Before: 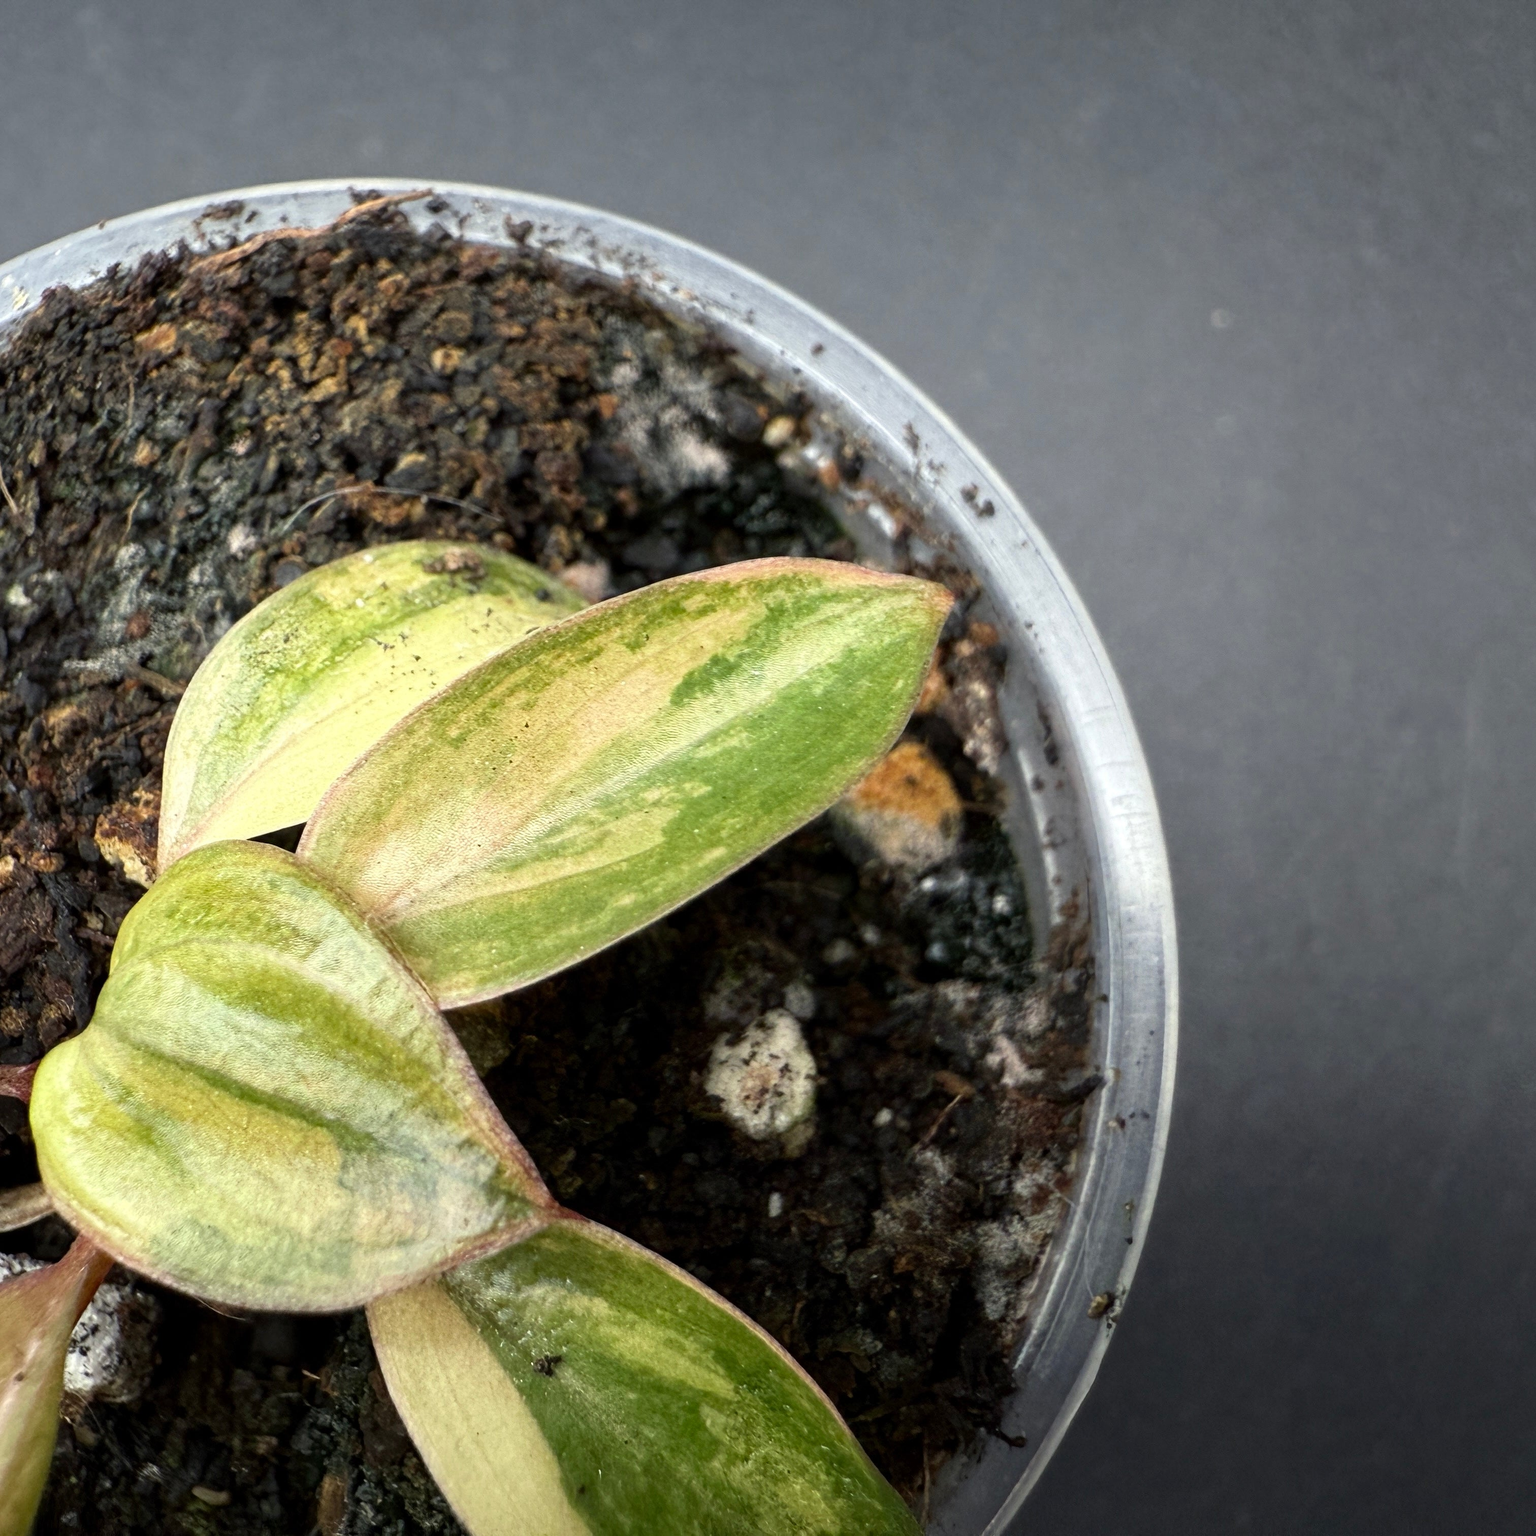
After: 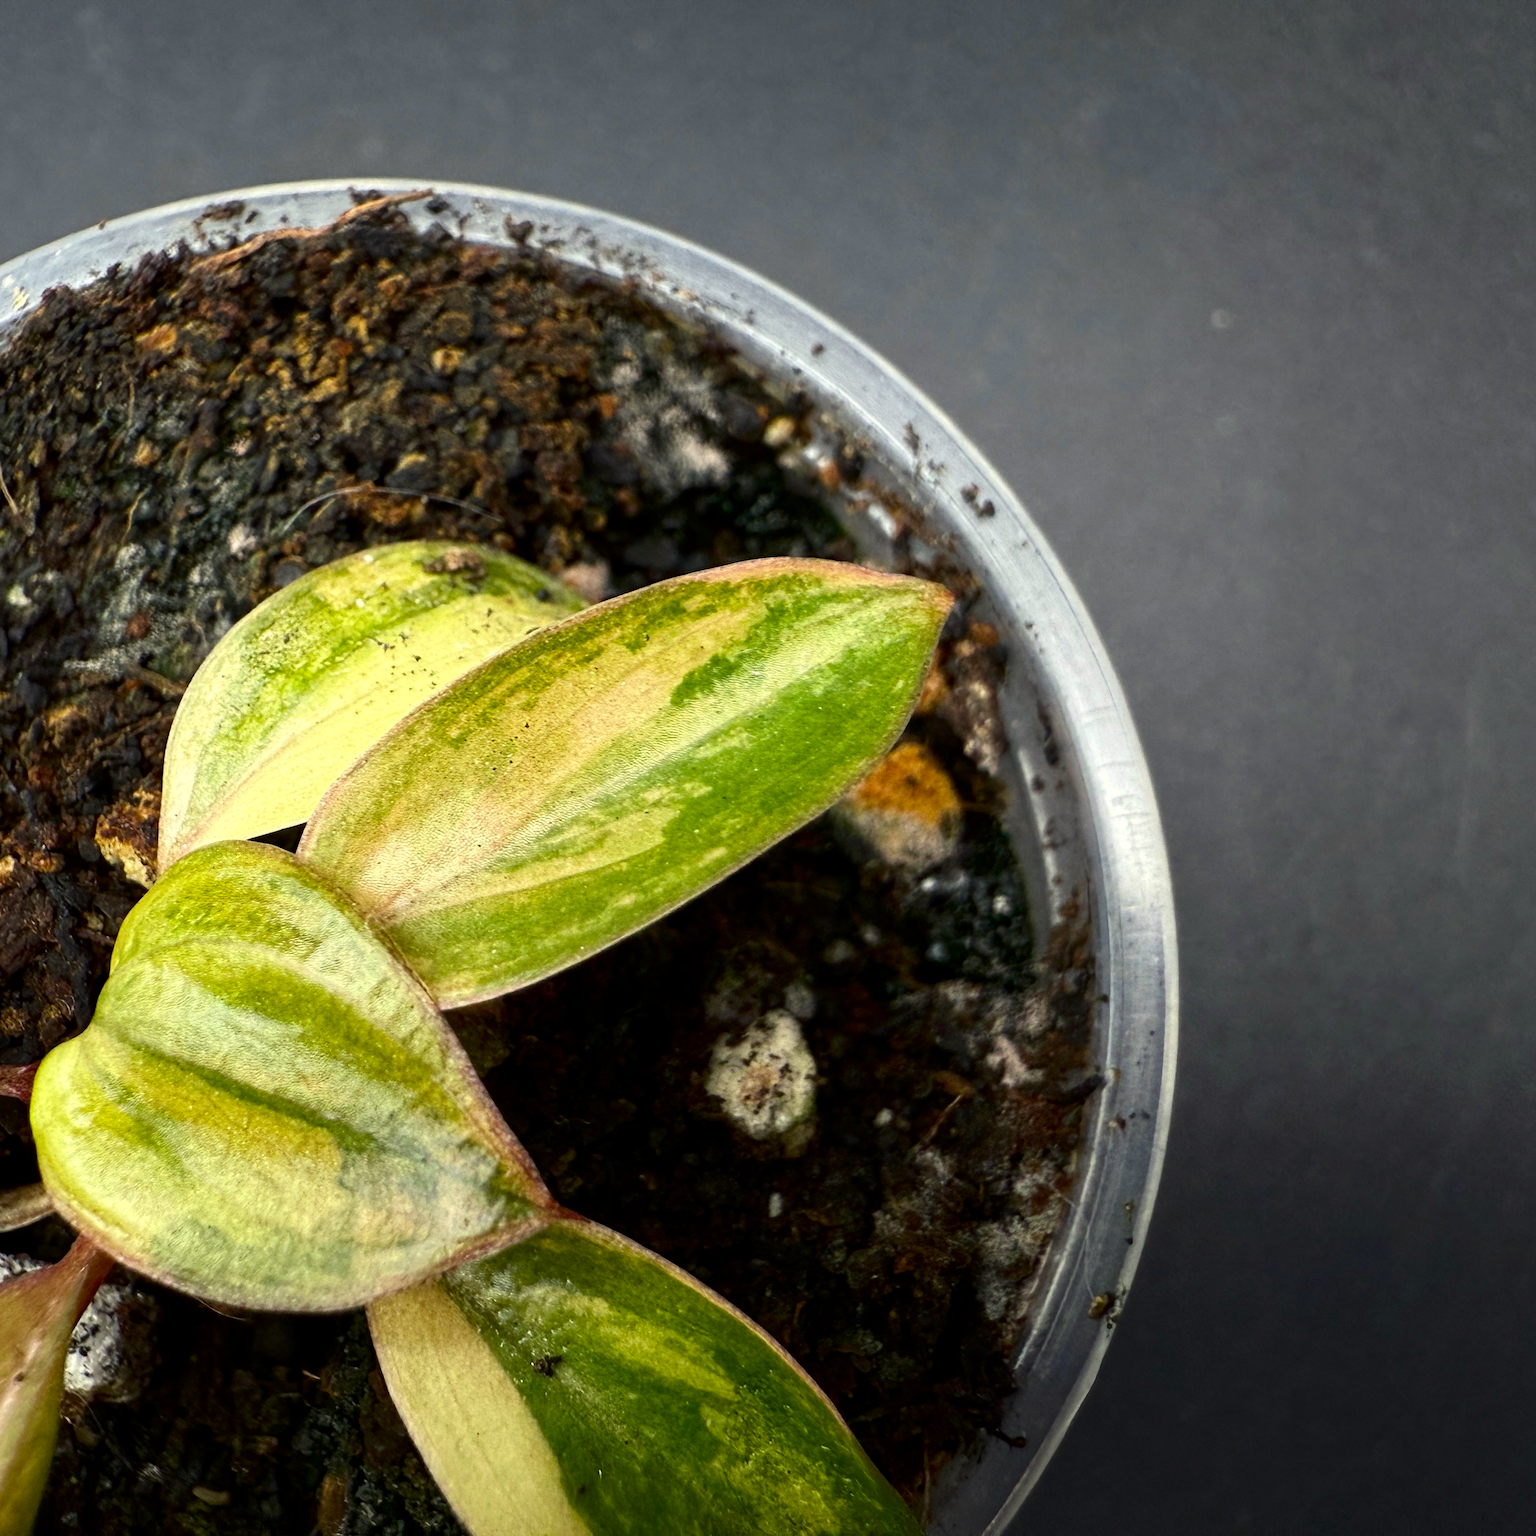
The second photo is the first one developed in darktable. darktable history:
contrast brightness saturation: contrast 0.07, brightness -0.14, saturation 0.11
color calibration: output colorfulness [0, 0.315, 0, 0], x 0.341, y 0.355, temperature 5166 K
